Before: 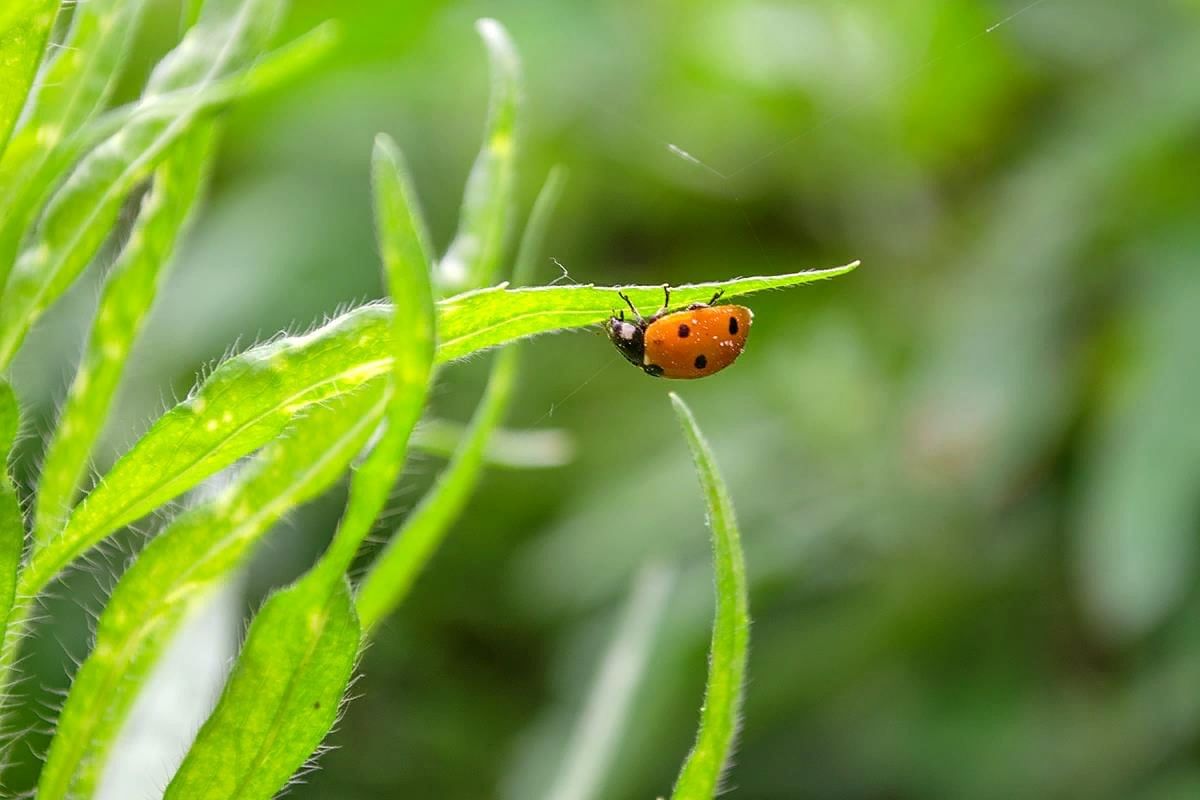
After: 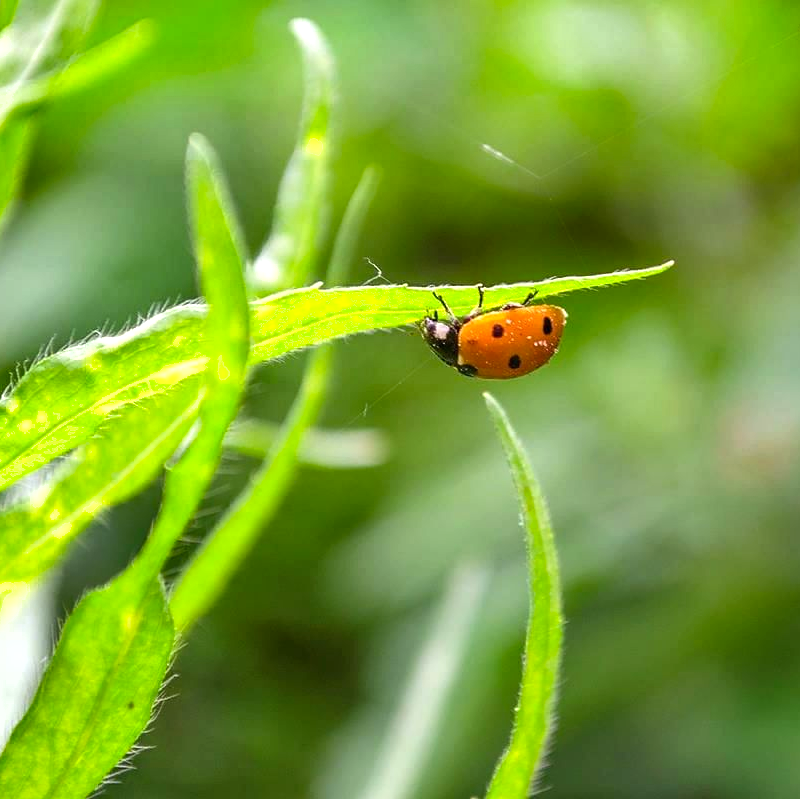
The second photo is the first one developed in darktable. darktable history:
color balance rgb: perceptual saturation grading › global saturation 0.267%, global vibrance 20%
shadows and highlights: low approximation 0.01, soften with gaussian
crop and rotate: left 15.509%, right 17.804%
exposure: exposure 0.374 EV, compensate highlight preservation false
